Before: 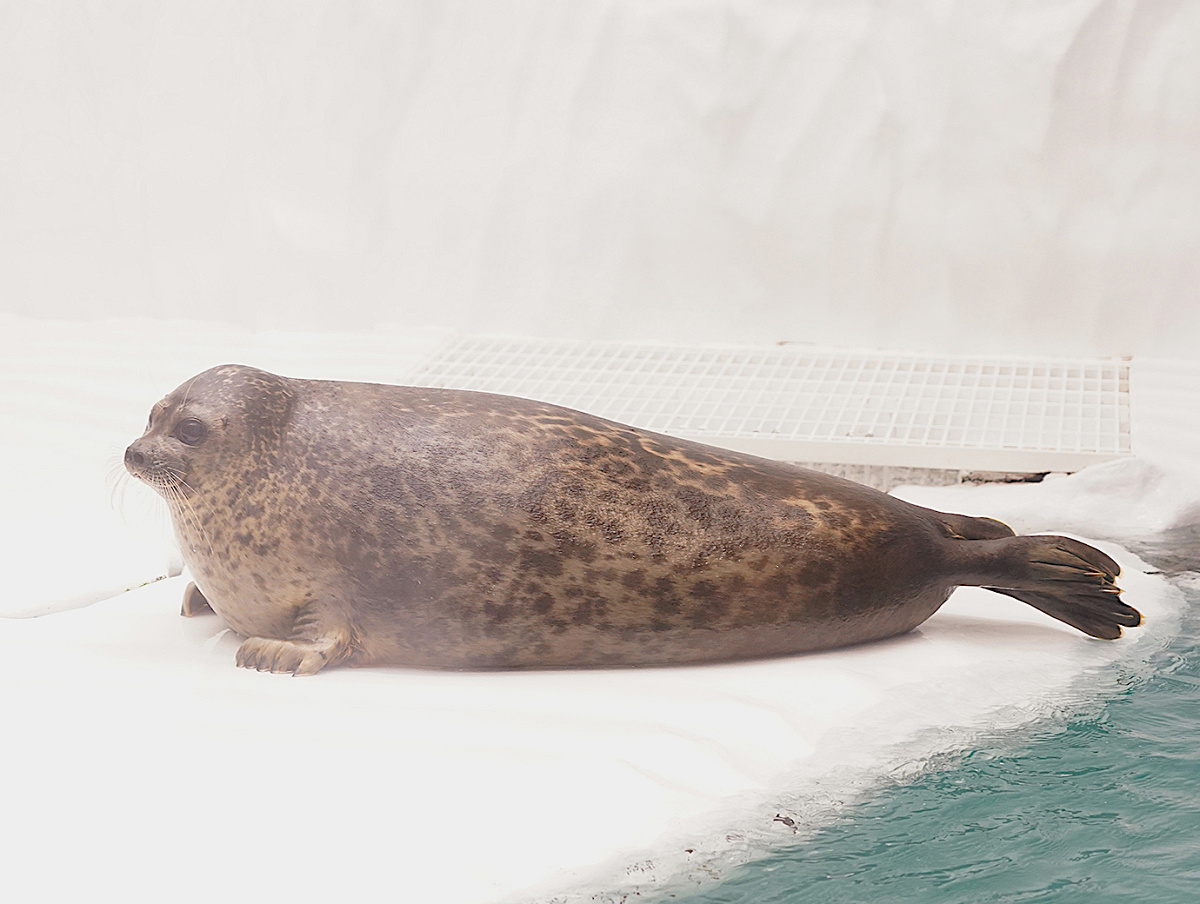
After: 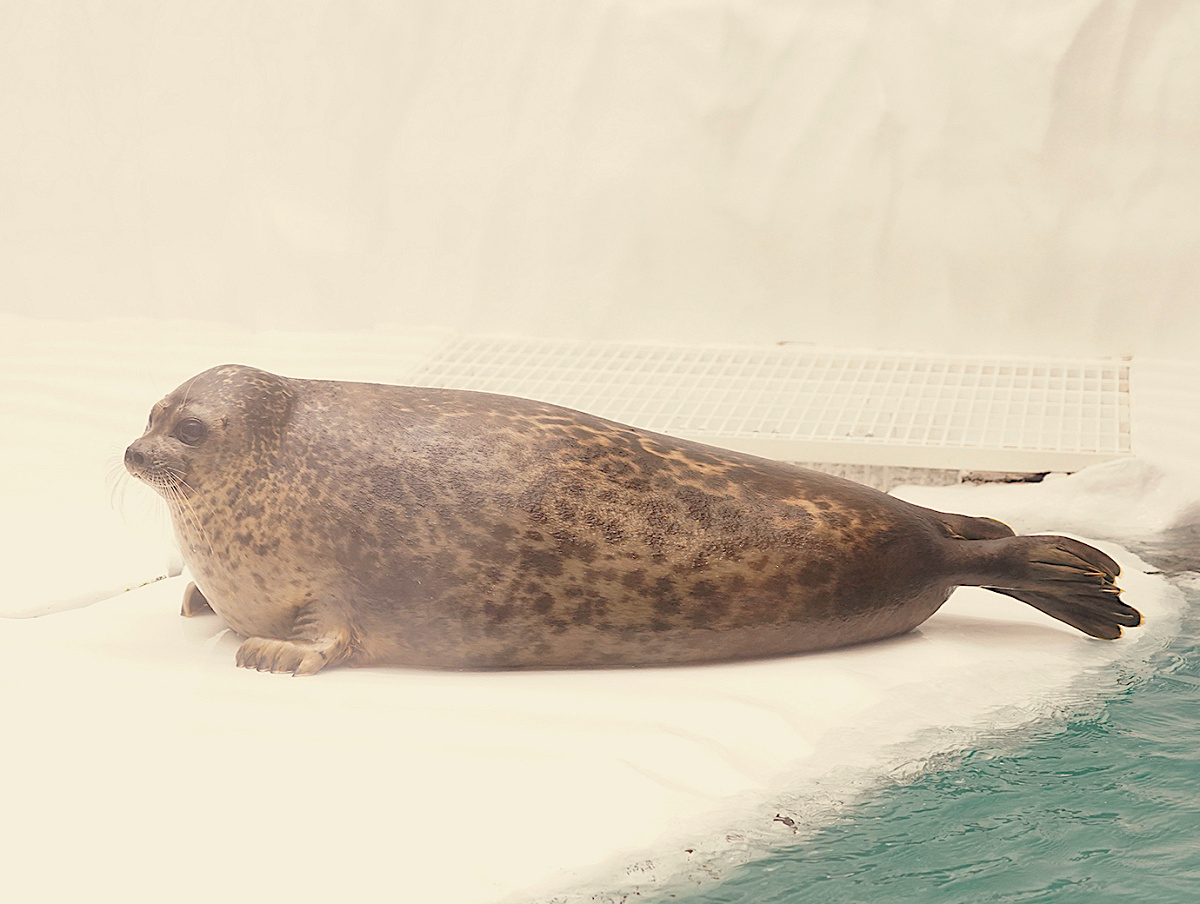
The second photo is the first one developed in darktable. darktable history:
levels: levels [0.018, 0.493, 1]
white balance: red 1.029, blue 0.92
